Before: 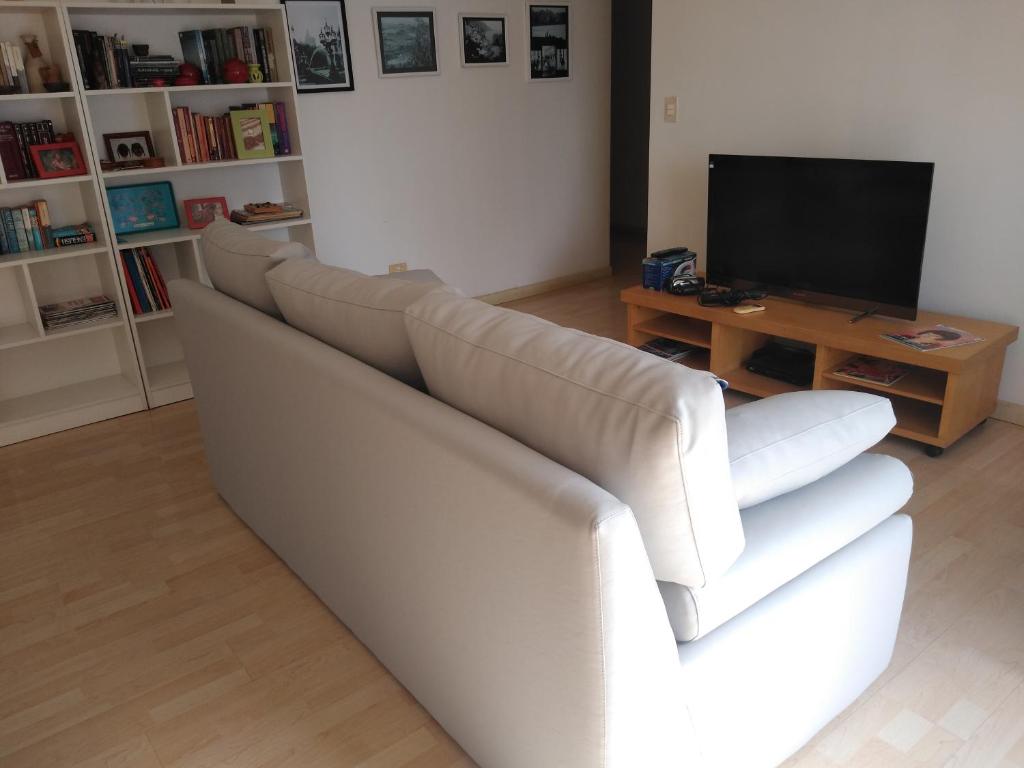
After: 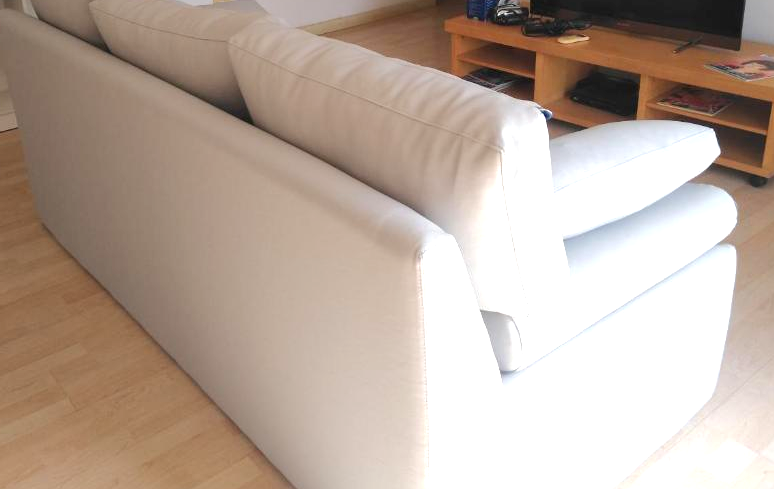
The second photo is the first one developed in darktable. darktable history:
tone equalizer: mask exposure compensation -0.508 EV
base curve: curves: ch0 [(0, 0) (0.262, 0.32) (0.722, 0.705) (1, 1)]
crop and rotate: left 17.202%, top 35.25%, right 7.14%, bottom 1.012%
exposure: black level correction 0, exposure 0.598 EV, compensate exposure bias true, compensate highlight preservation false
